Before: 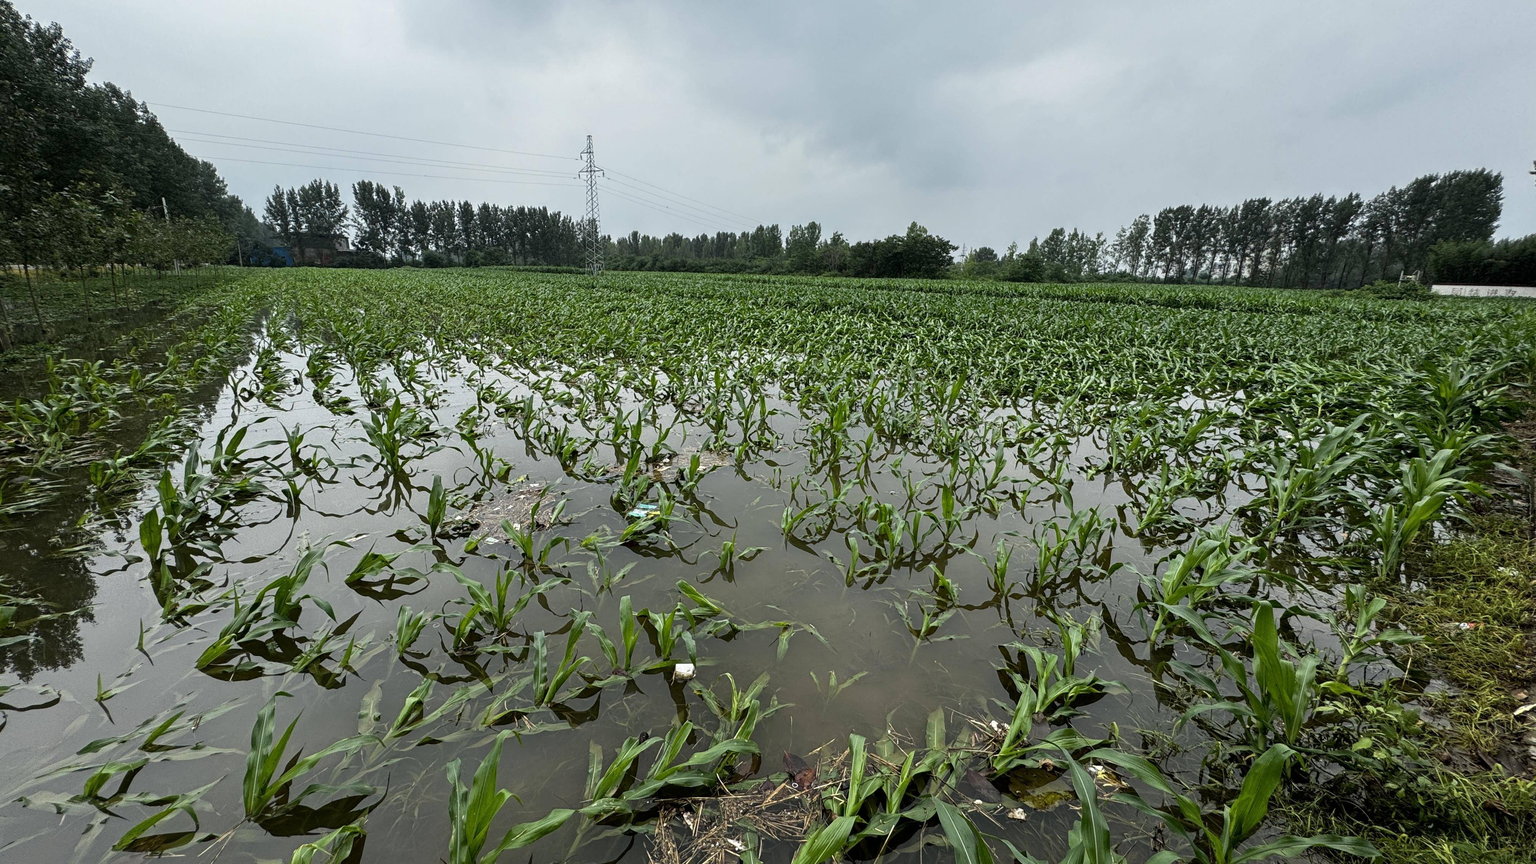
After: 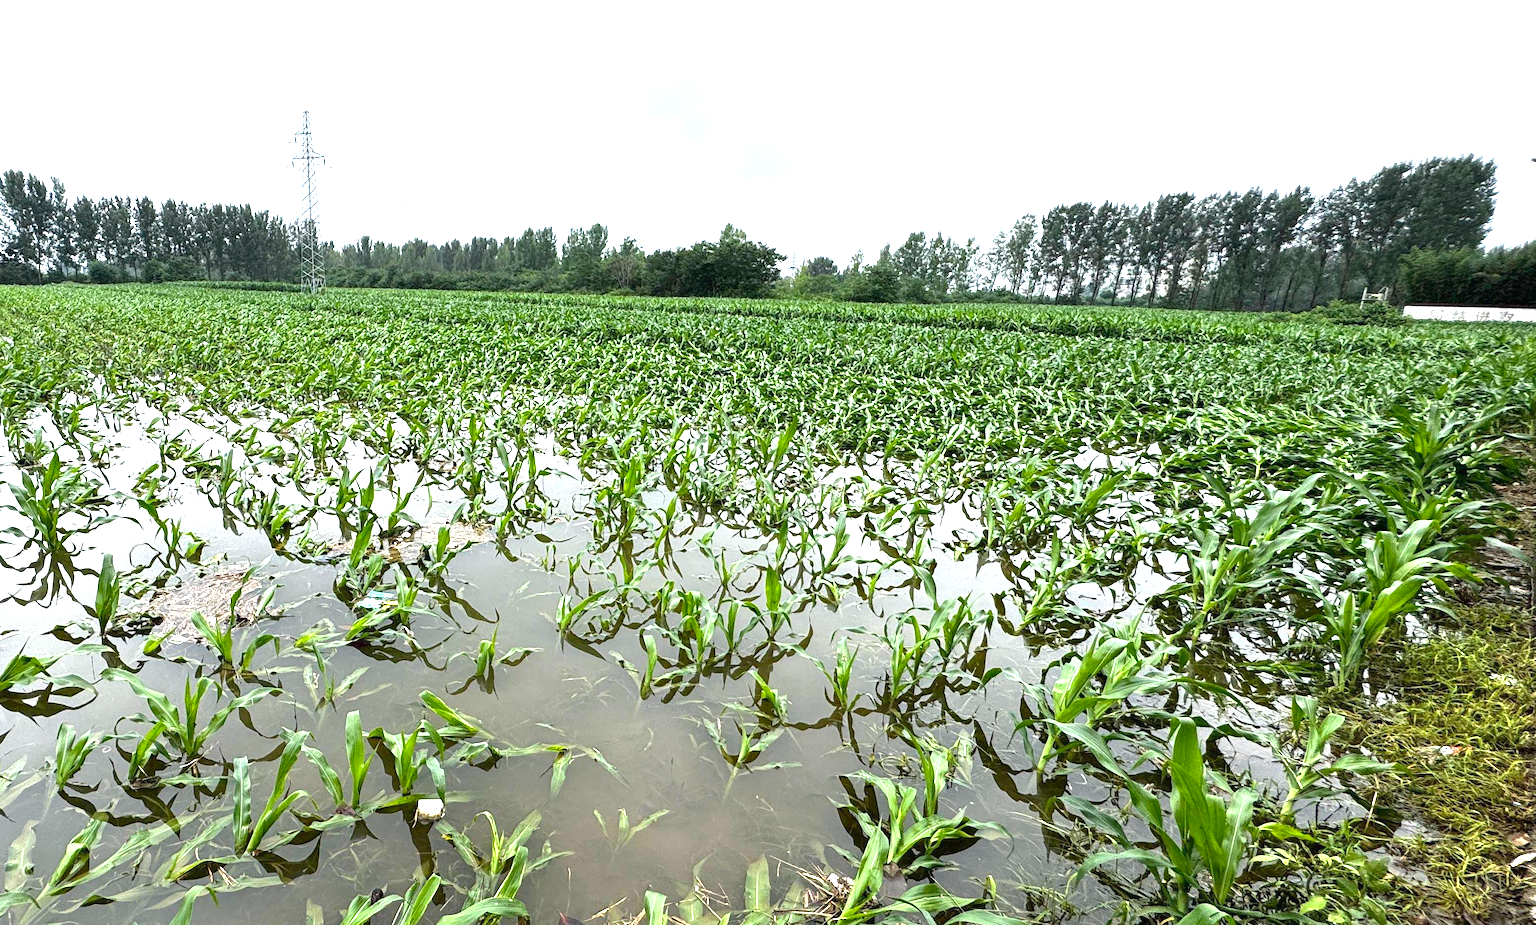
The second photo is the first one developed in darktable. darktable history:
exposure: black level correction 0, exposure 1.45 EV, compensate exposure bias true, compensate highlight preservation false
crop: left 23.095%, top 5.827%, bottom 11.854%
white balance: red 1.004, blue 1.024
